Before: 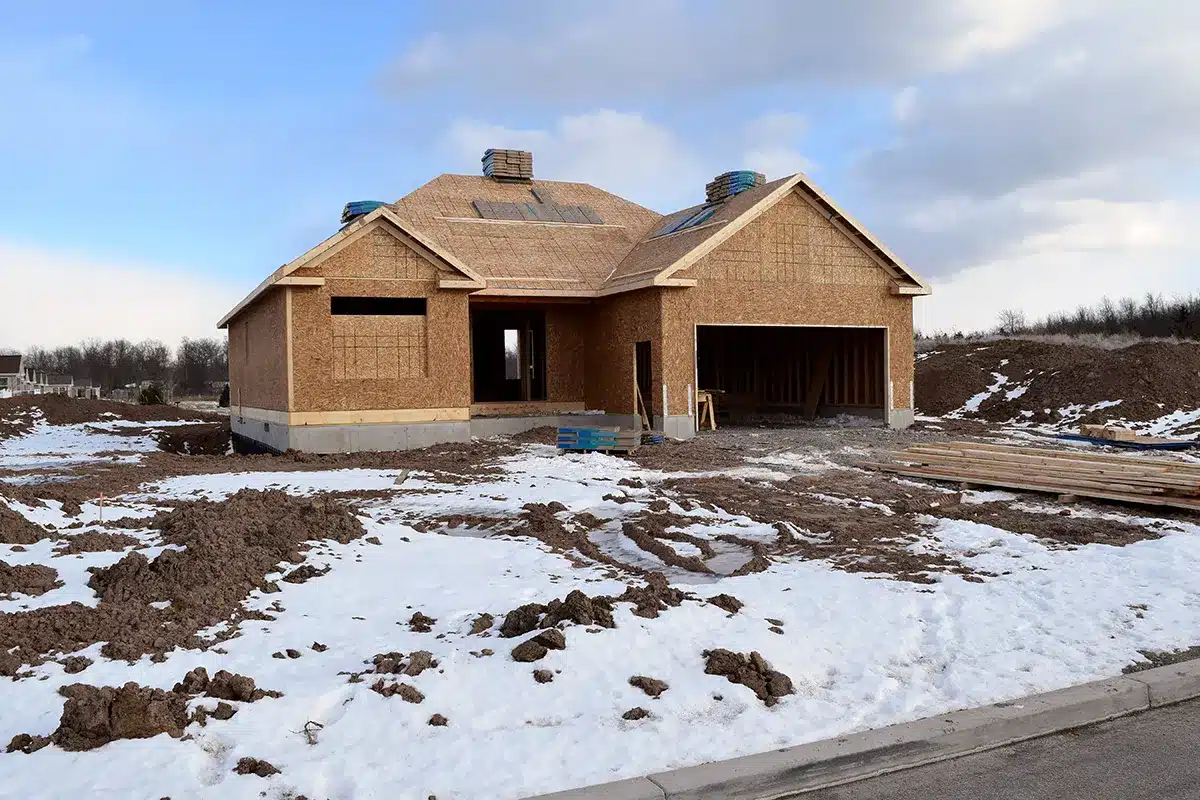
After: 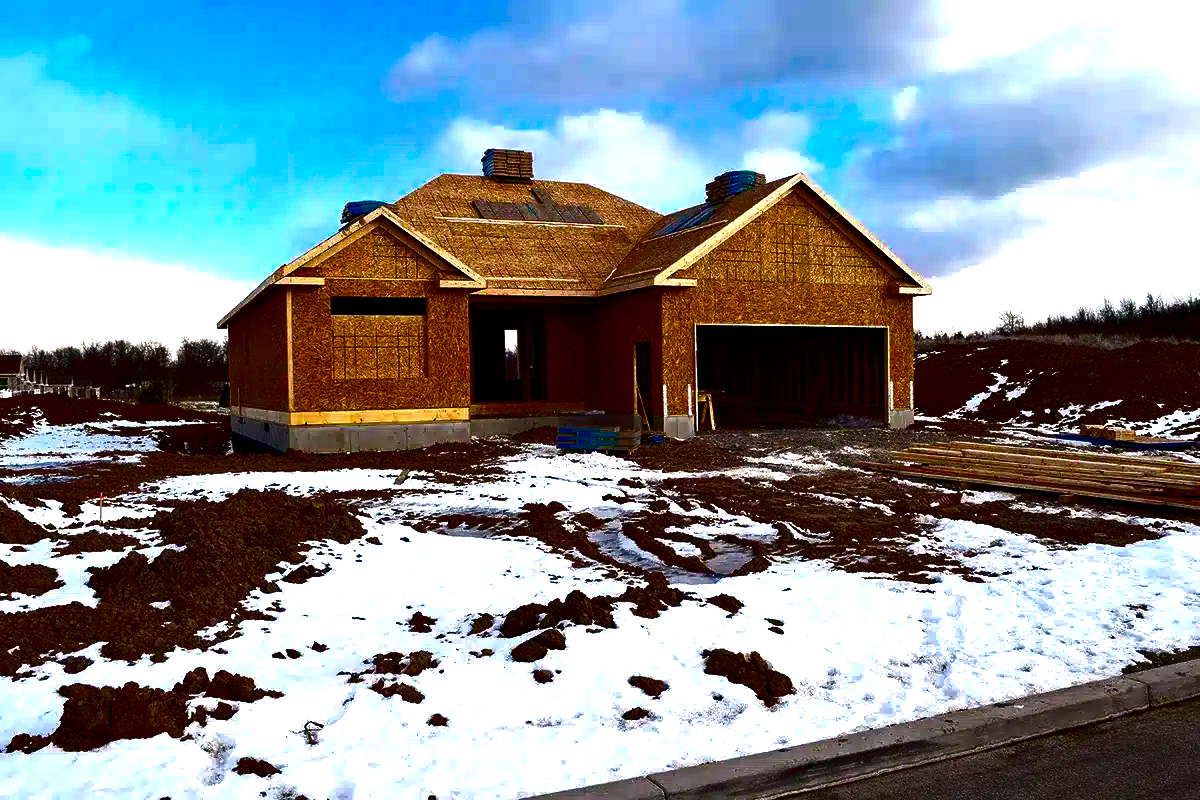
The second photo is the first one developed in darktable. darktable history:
color balance rgb: linear chroma grading › global chroma 9%, perceptual saturation grading › global saturation 36%, perceptual saturation grading › shadows 35%, perceptual brilliance grading › global brilliance 21.21%, perceptual brilliance grading › shadows -35%, global vibrance 21.21%
haze removal: strength 0.29, distance 0.25, compatibility mode true, adaptive false
contrast brightness saturation: contrast 0.09, brightness -0.59, saturation 0.17
